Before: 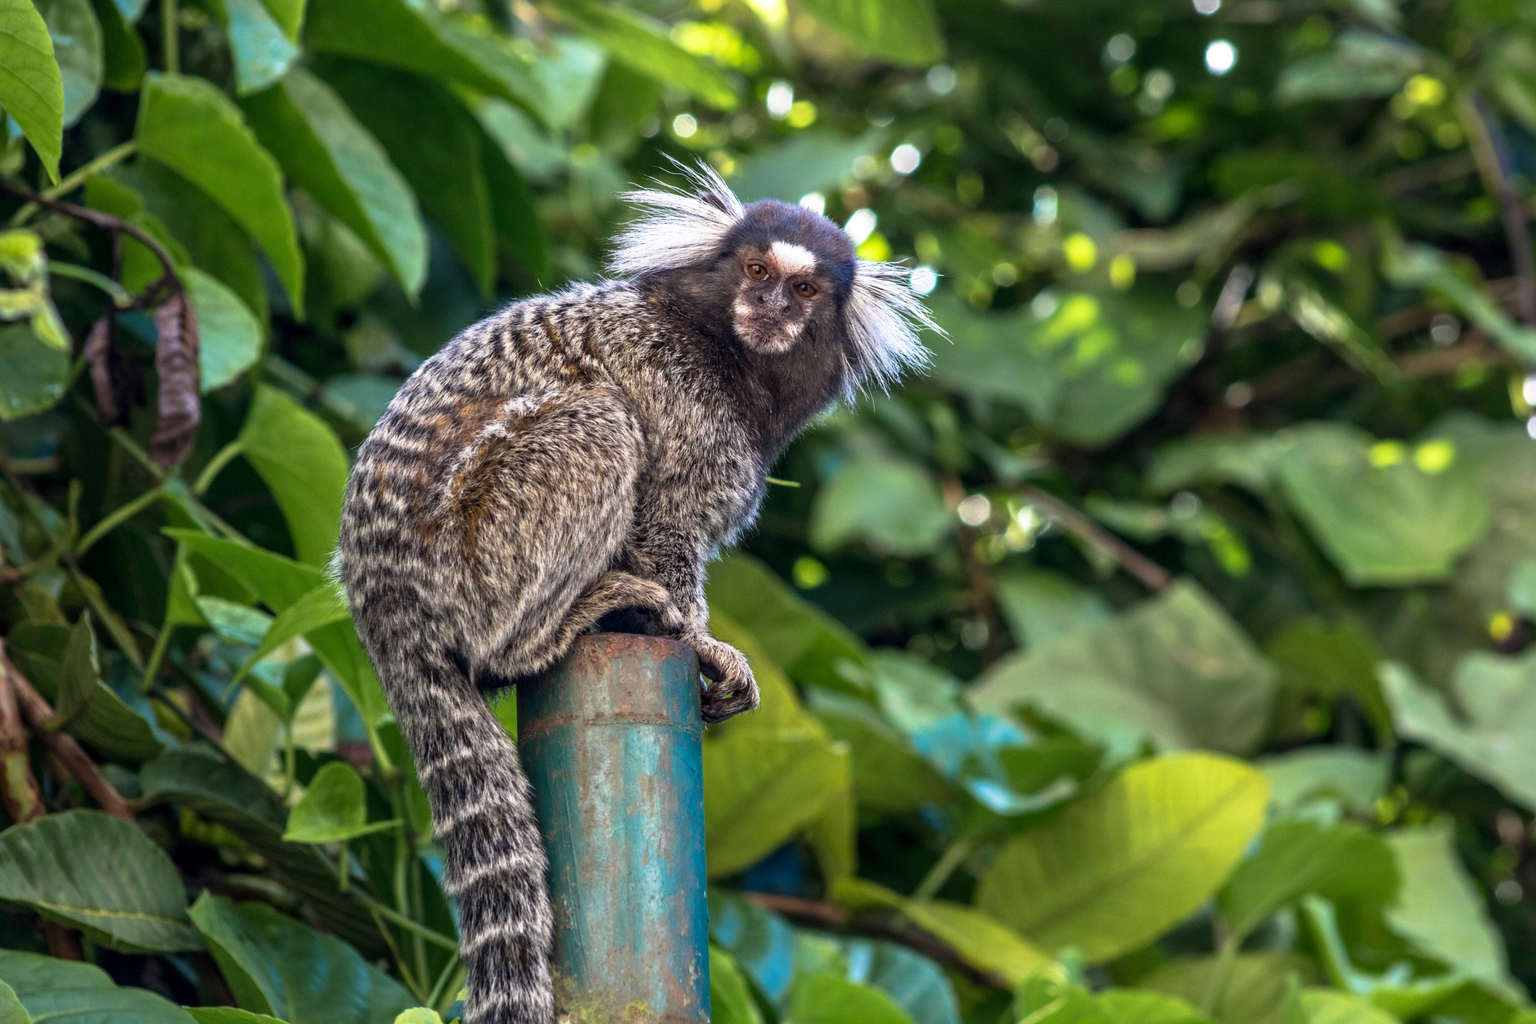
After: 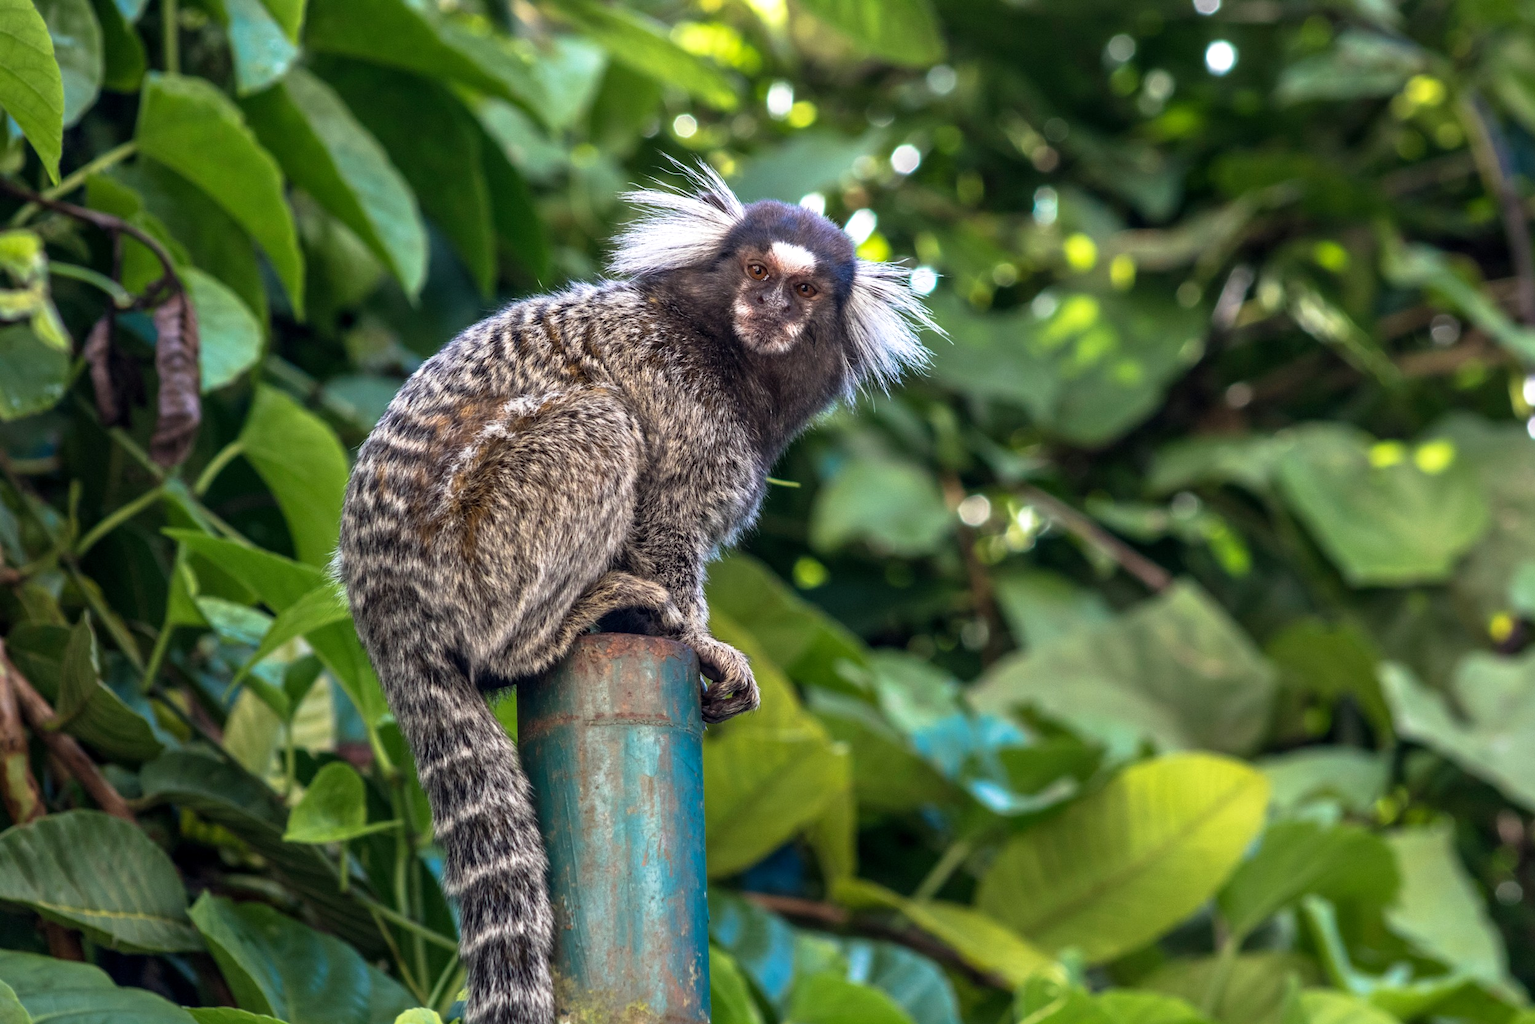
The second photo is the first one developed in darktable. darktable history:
levels: levels [0, 0.492, 0.984]
tone equalizer: on, module defaults
